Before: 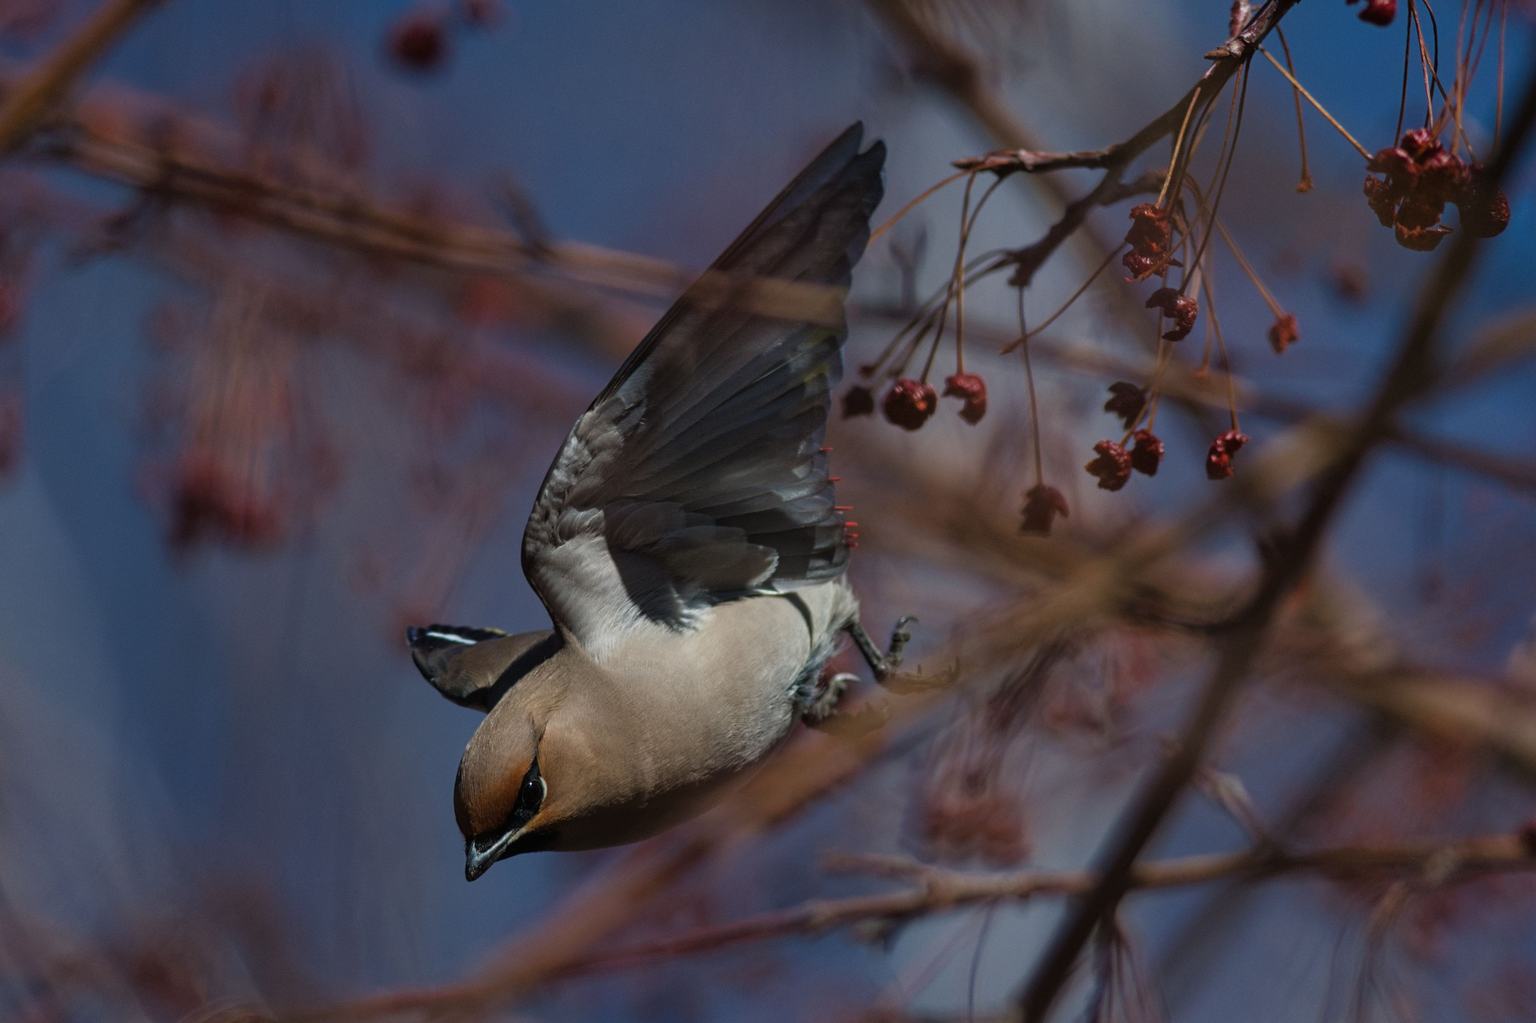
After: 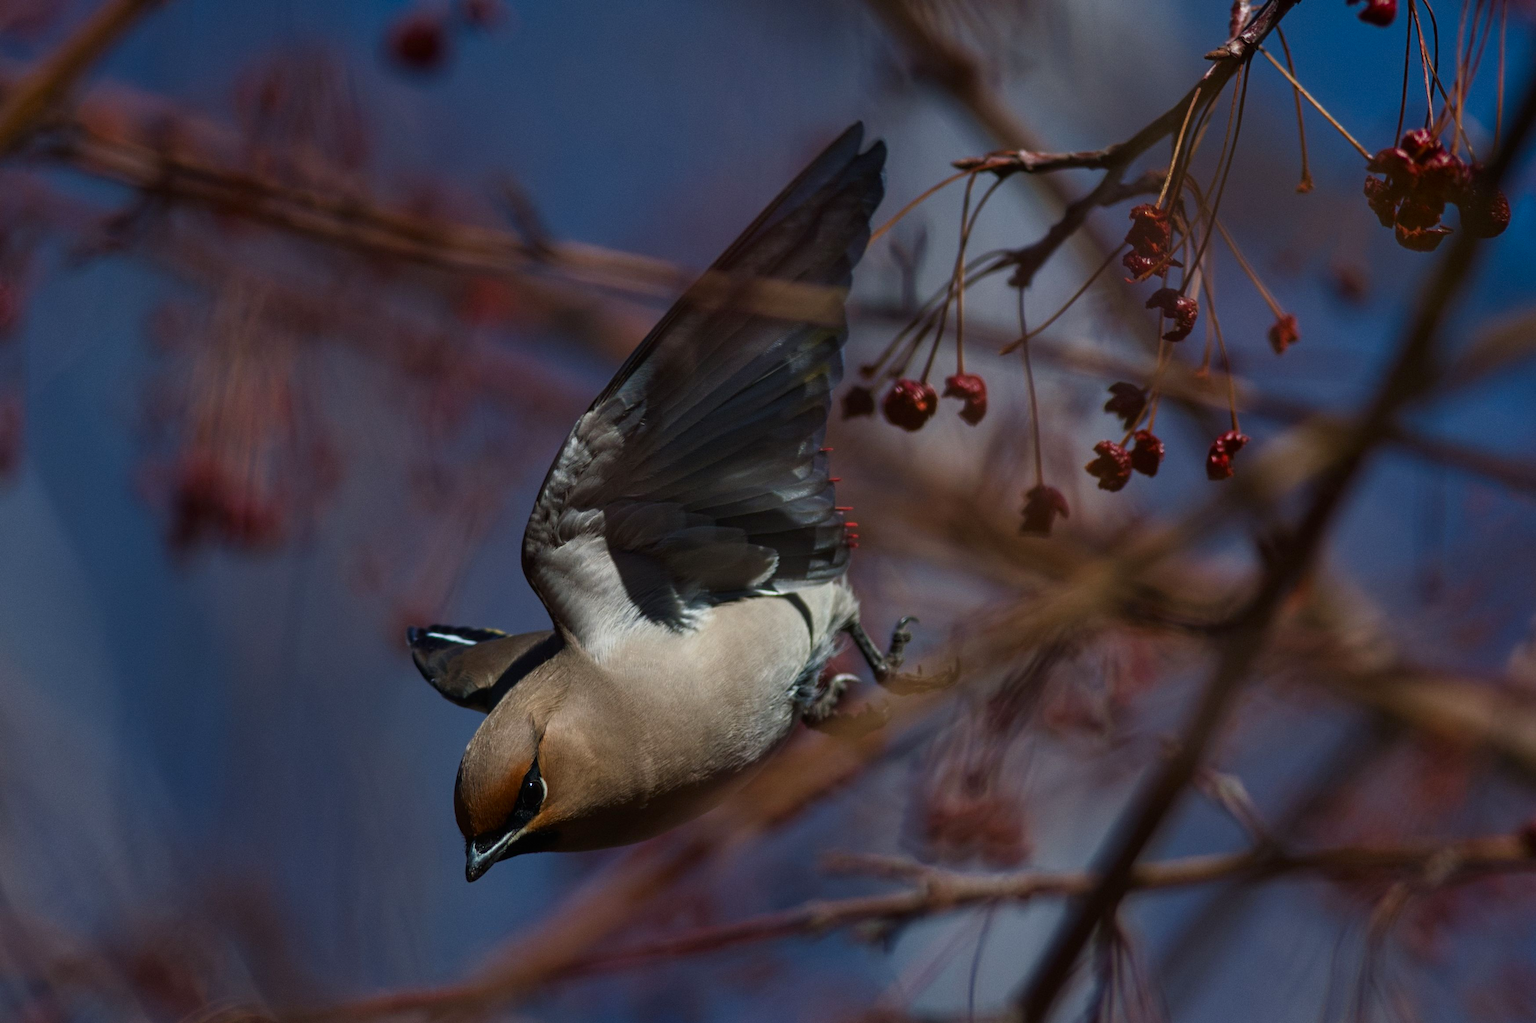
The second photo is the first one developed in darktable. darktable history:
contrast brightness saturation: contrast 0.147, brightness -0.011, saturation 0.104
